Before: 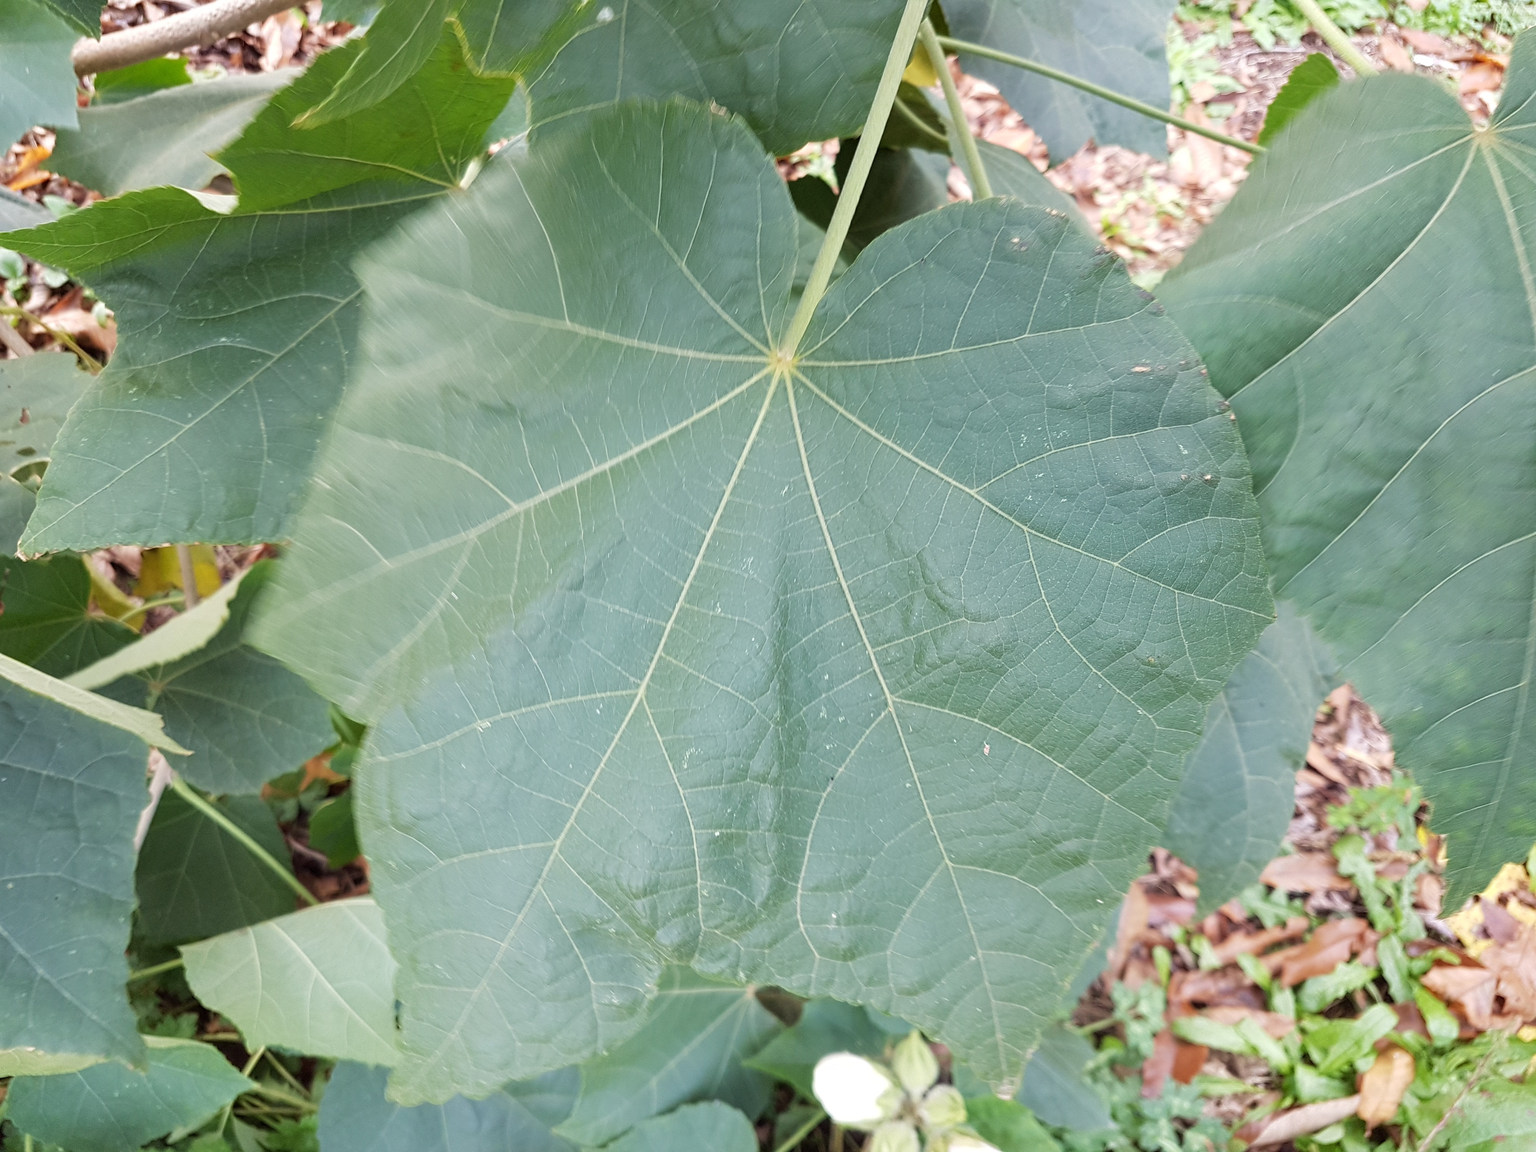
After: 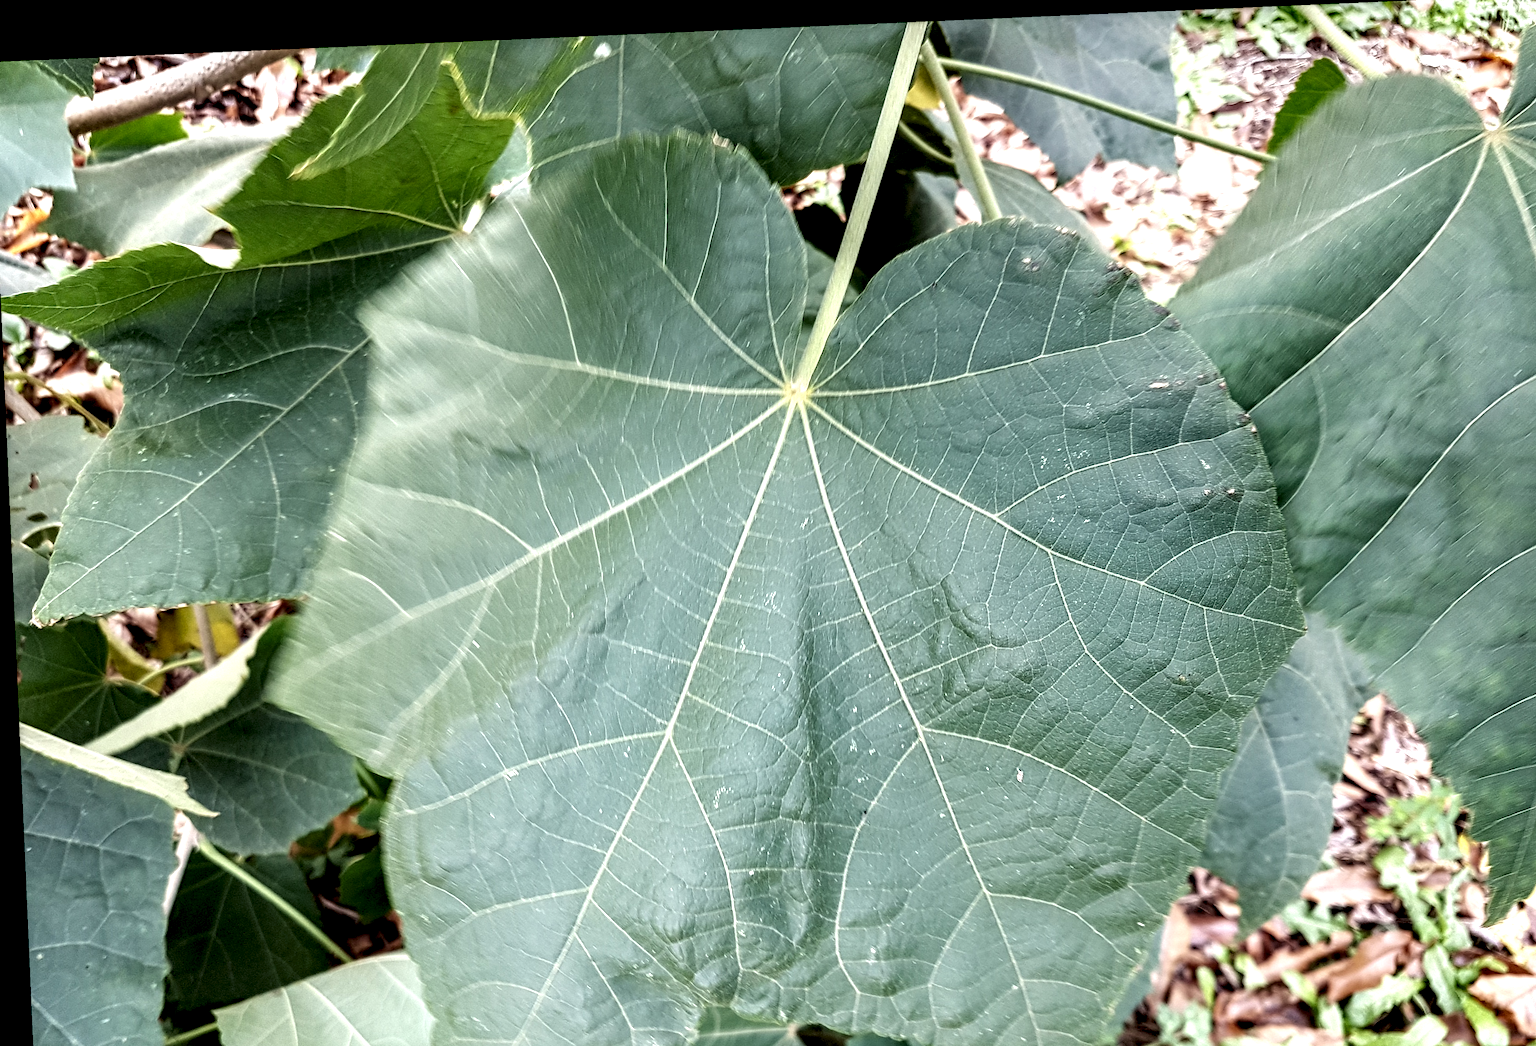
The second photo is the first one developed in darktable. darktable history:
crop and rotate: angle 0.2°, left 0.275%, right 3.127%, bottom 14.18%
rotate and perspective: rotation -2.29°, automatic cropping off
local contrast: shadows 185%, detail 225%
